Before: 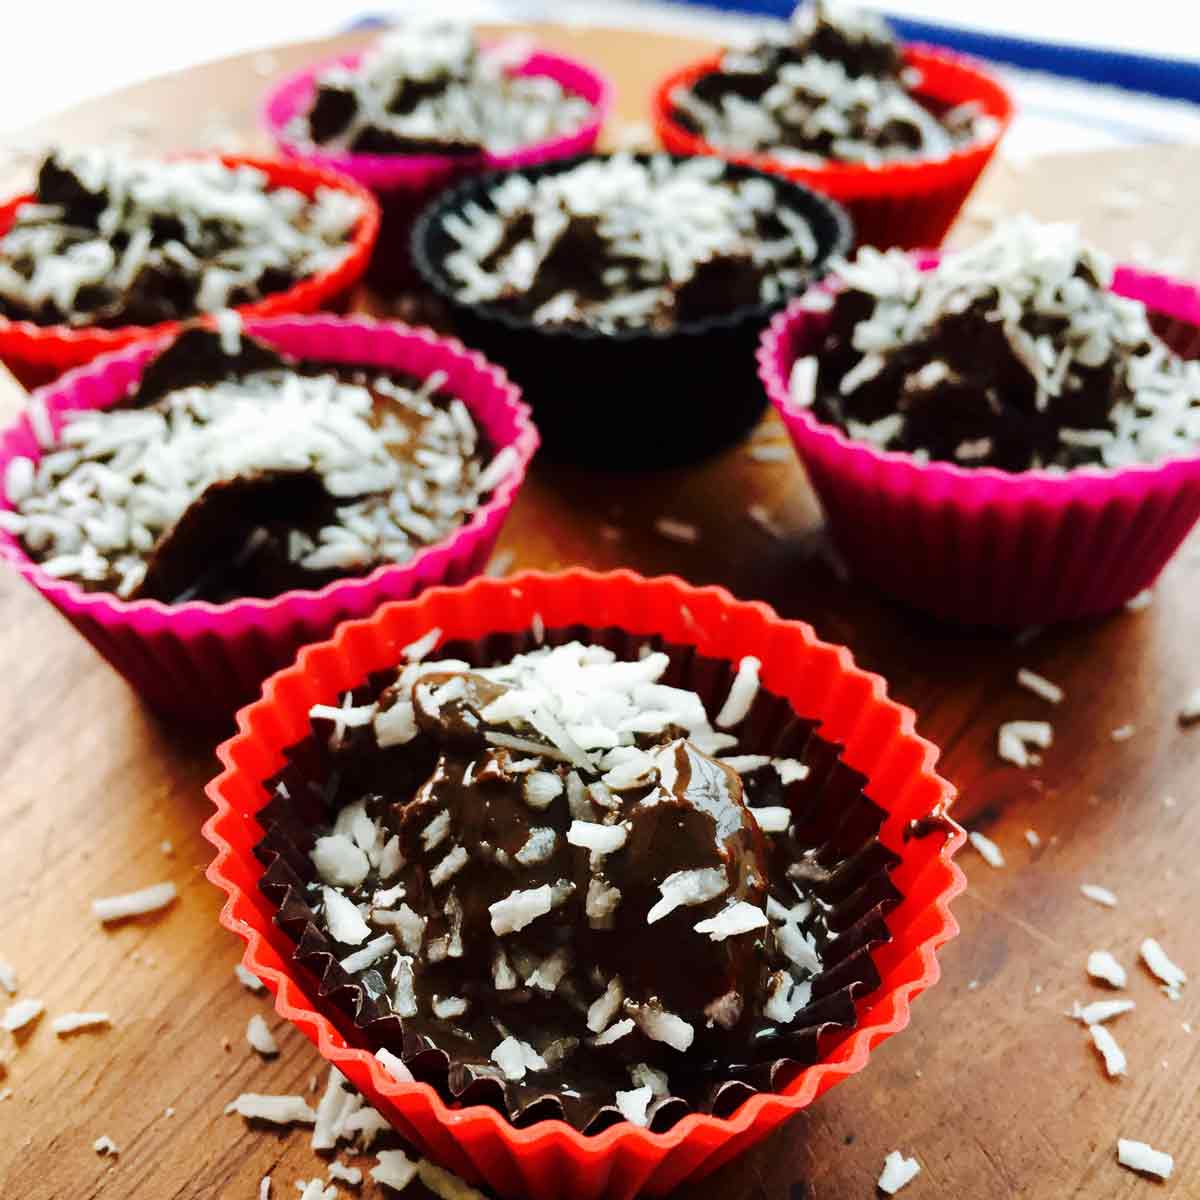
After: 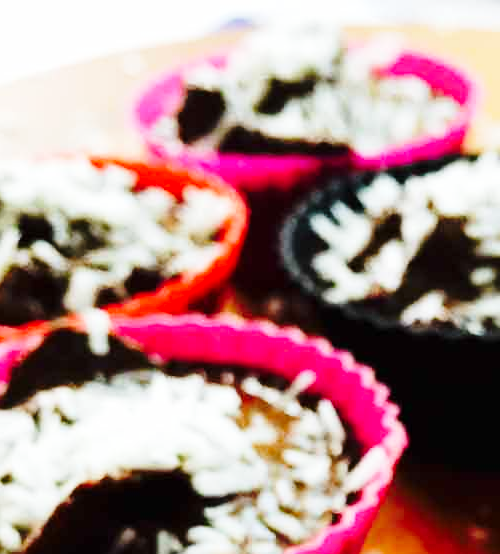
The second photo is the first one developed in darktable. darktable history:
crop and rotate: left 11.014%, top 0.065%, right 47.281%, bottom 53.704%
base curve: curves: ch0 [(0, 0) (0.028, 0.03) (0.121, 0.232) (0.46, 0.748) (0.859, 0.968) (1, 1)], preserve colors none
